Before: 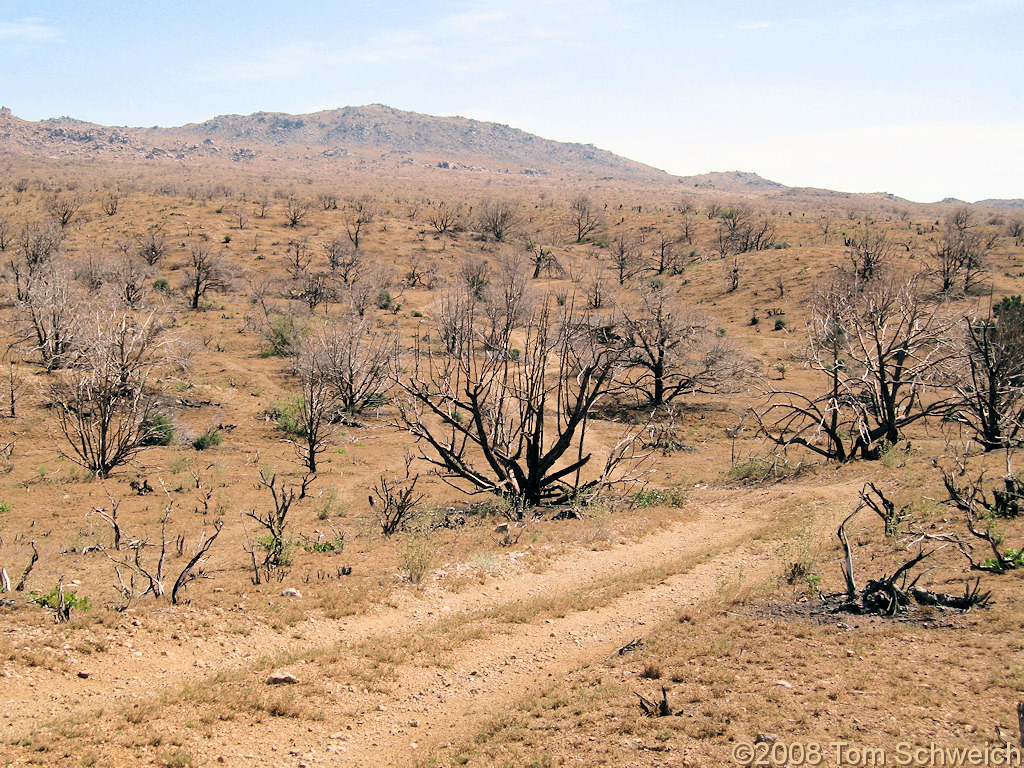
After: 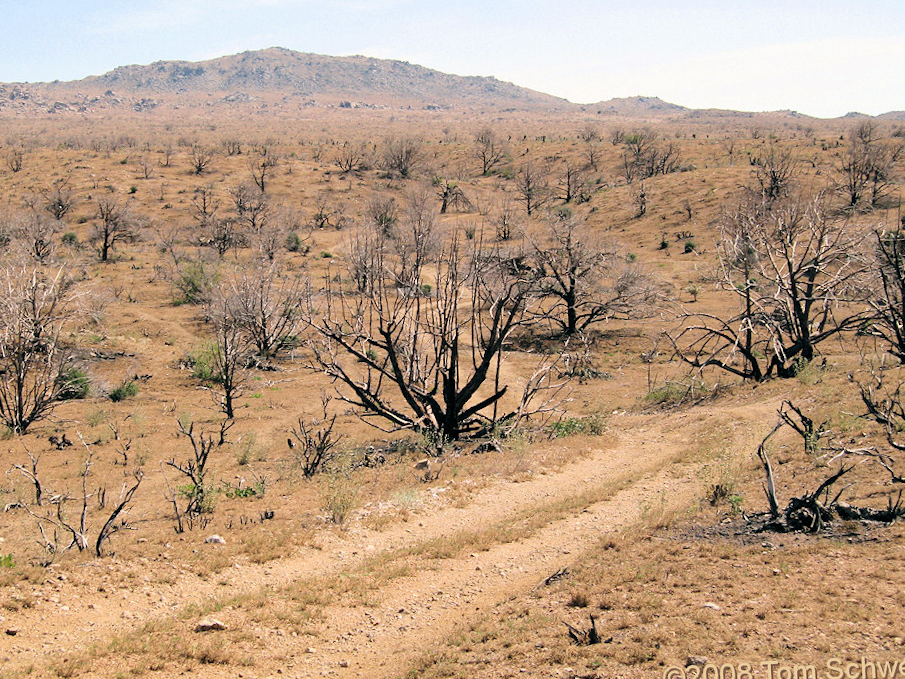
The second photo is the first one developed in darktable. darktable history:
tone equalizer: on, module defaults
crop and rotate: angle 2.88°, left 5.803%, top 5.685%
